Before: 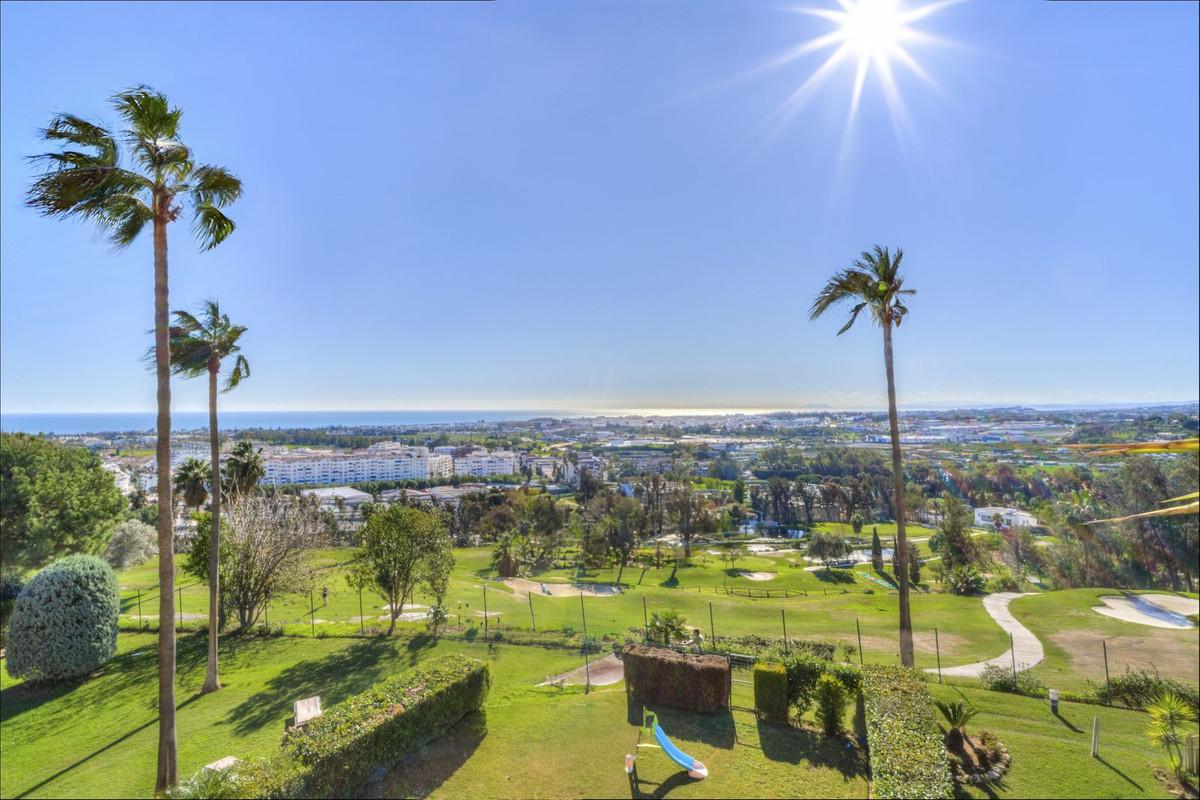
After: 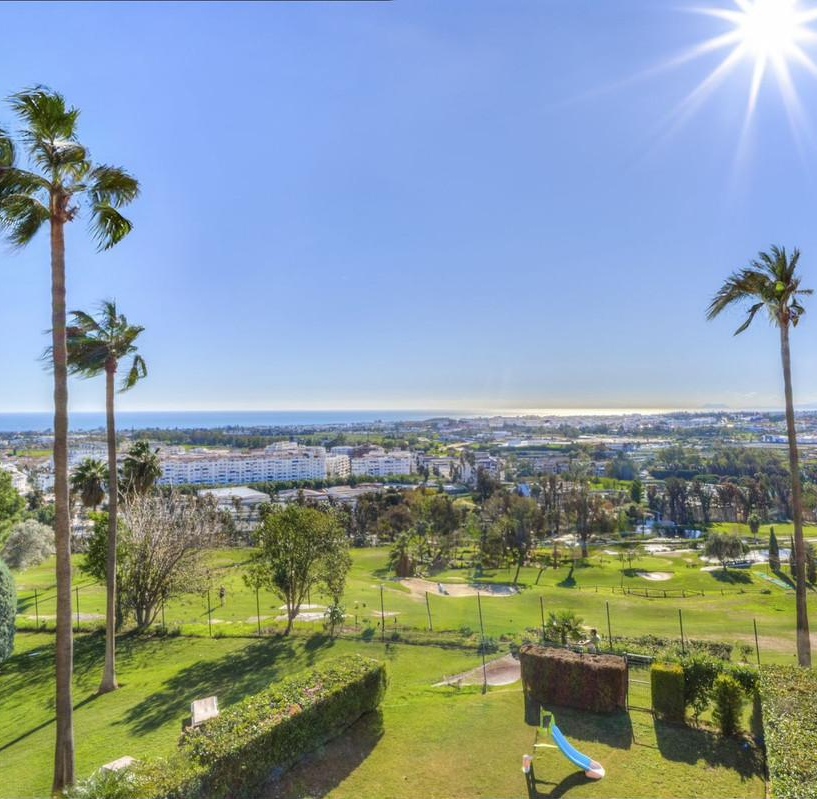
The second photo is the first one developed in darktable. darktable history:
crop and rotate: left 8.616%, right 23.288%
